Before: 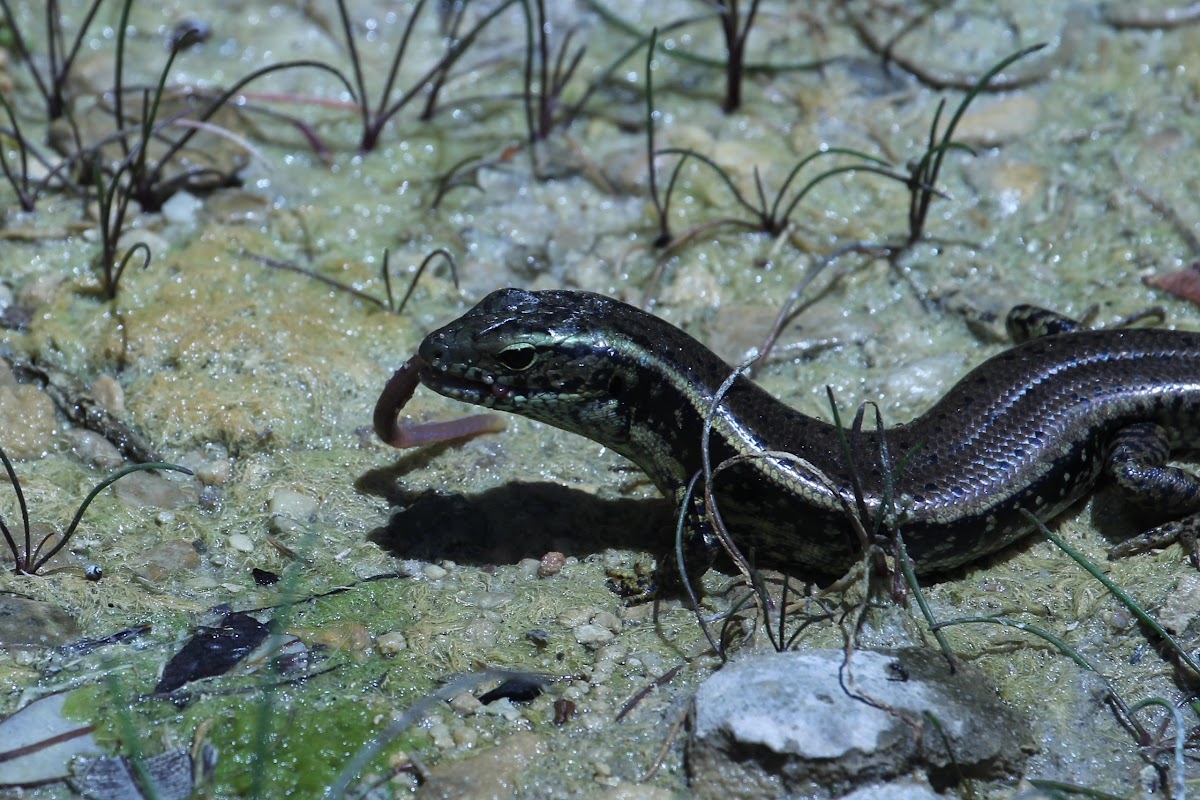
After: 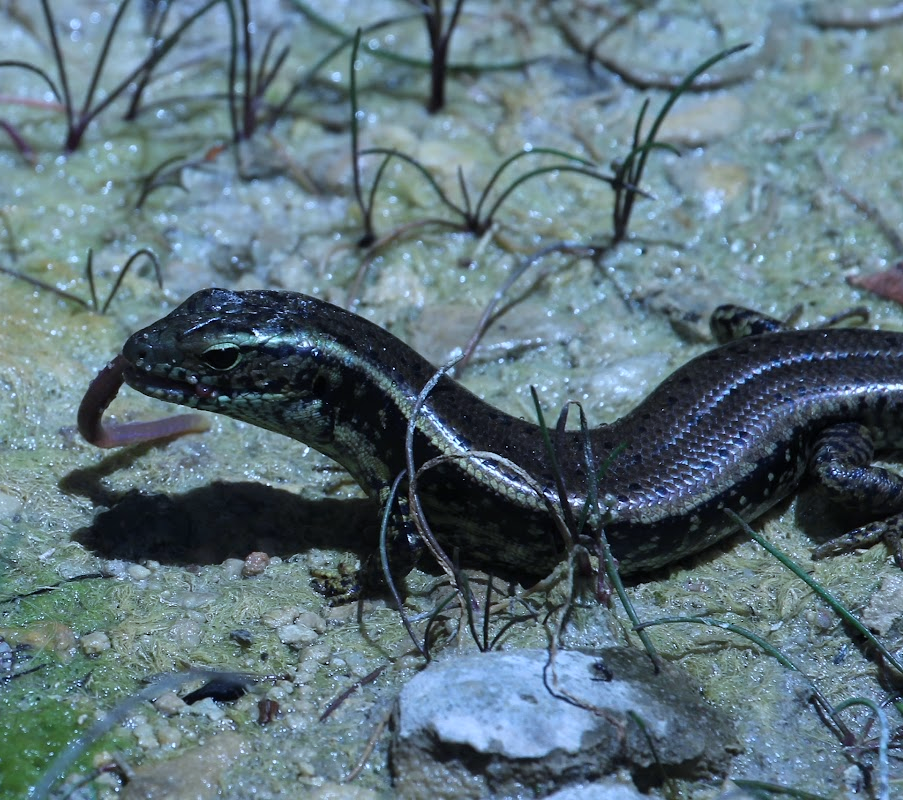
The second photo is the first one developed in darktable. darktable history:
crop and rotate: left 24.67%
color calibration: x 0.37, y 0.382, temperature 4317.79 K
